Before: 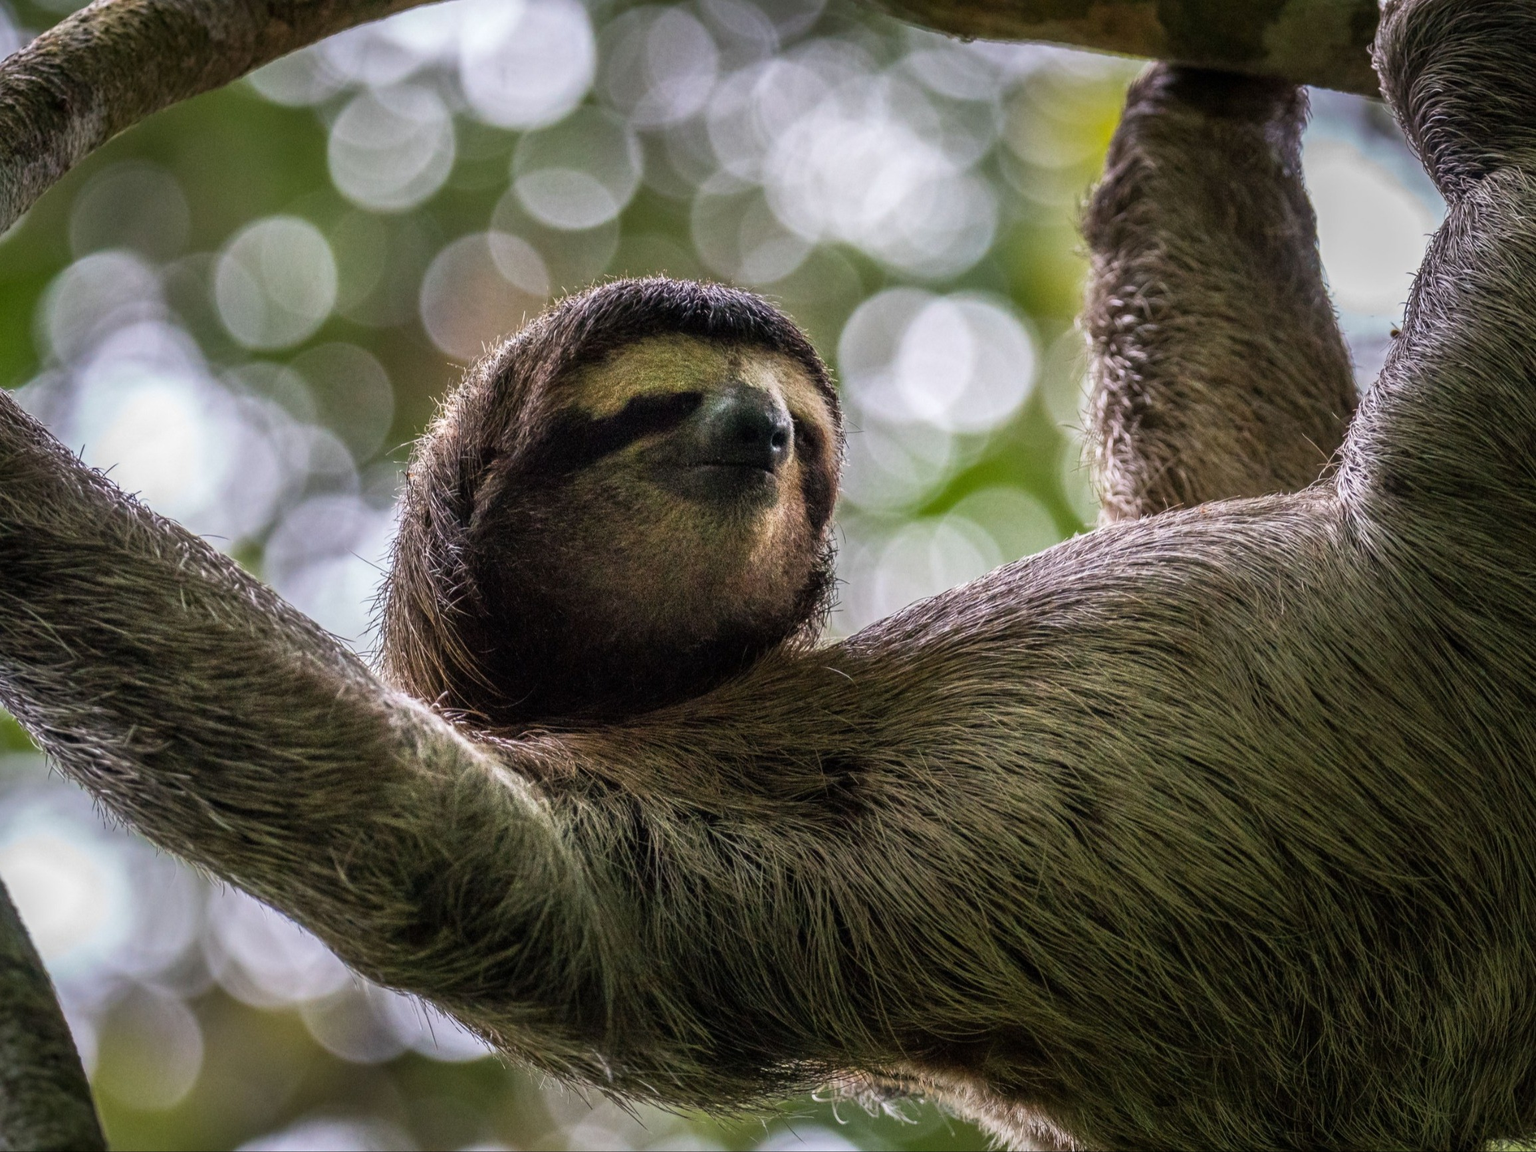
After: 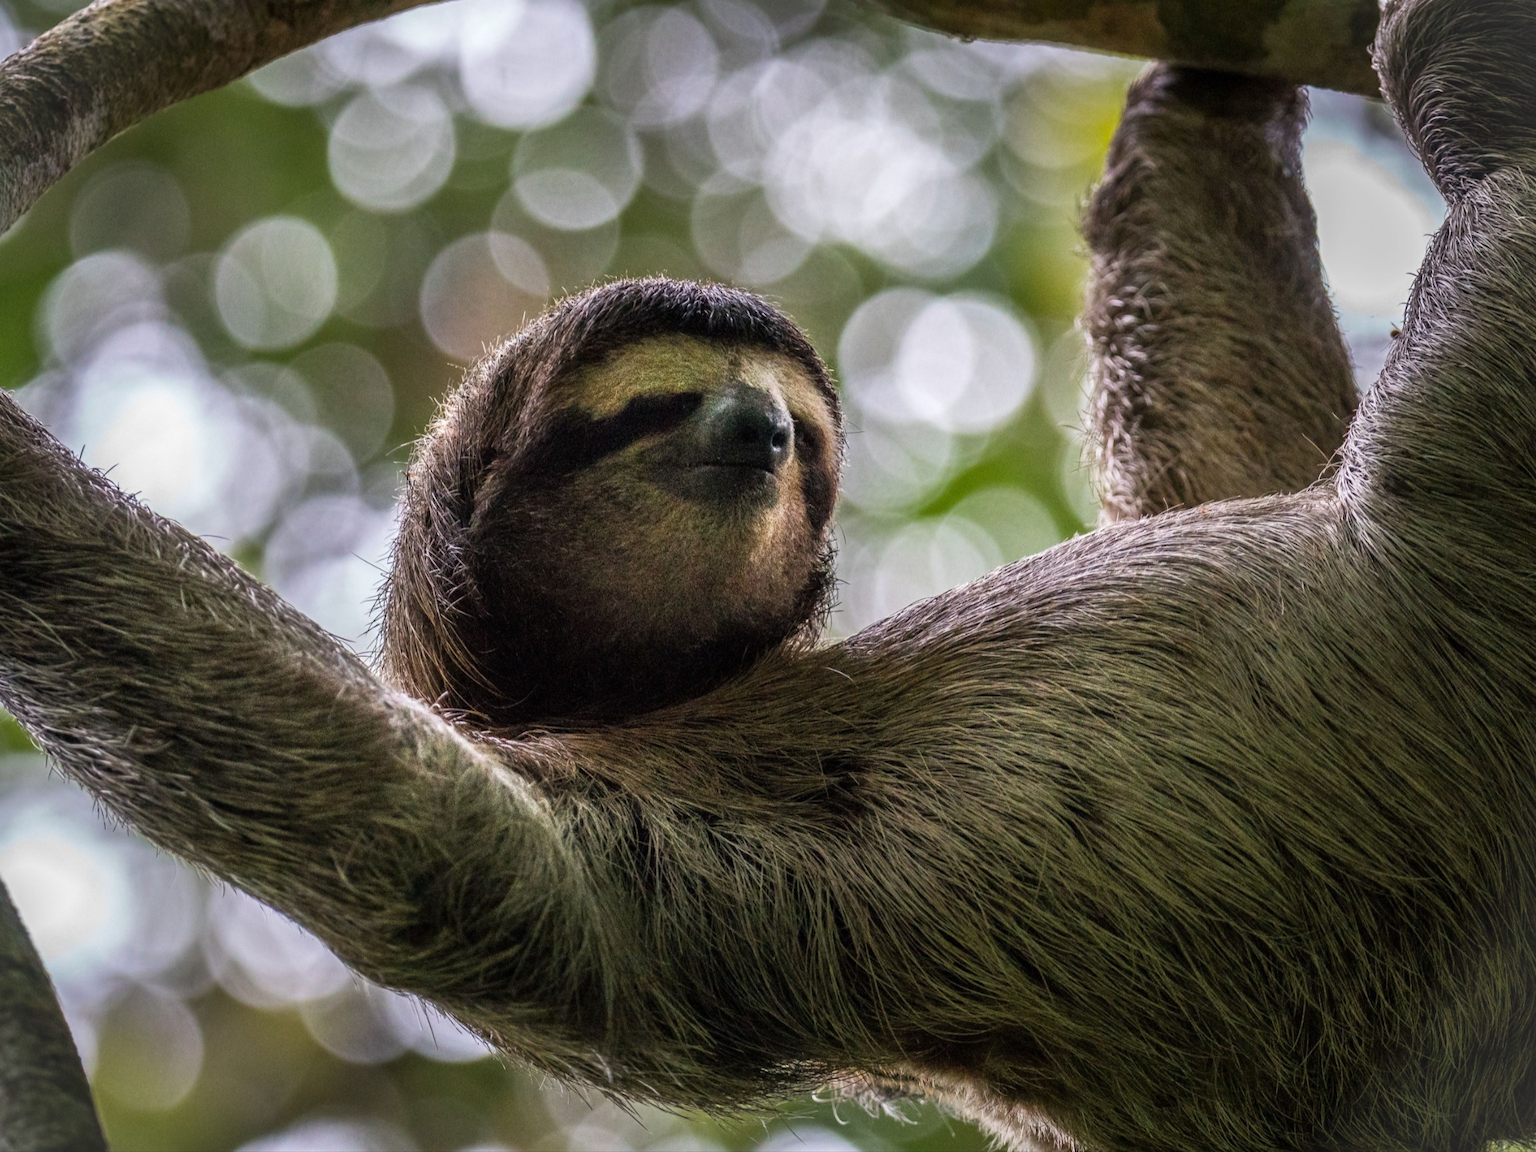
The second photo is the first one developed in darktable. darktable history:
exposure: compensate highlight preservation false
vignetting: fall-off start 100%, brightness 0.05, saturation 0
